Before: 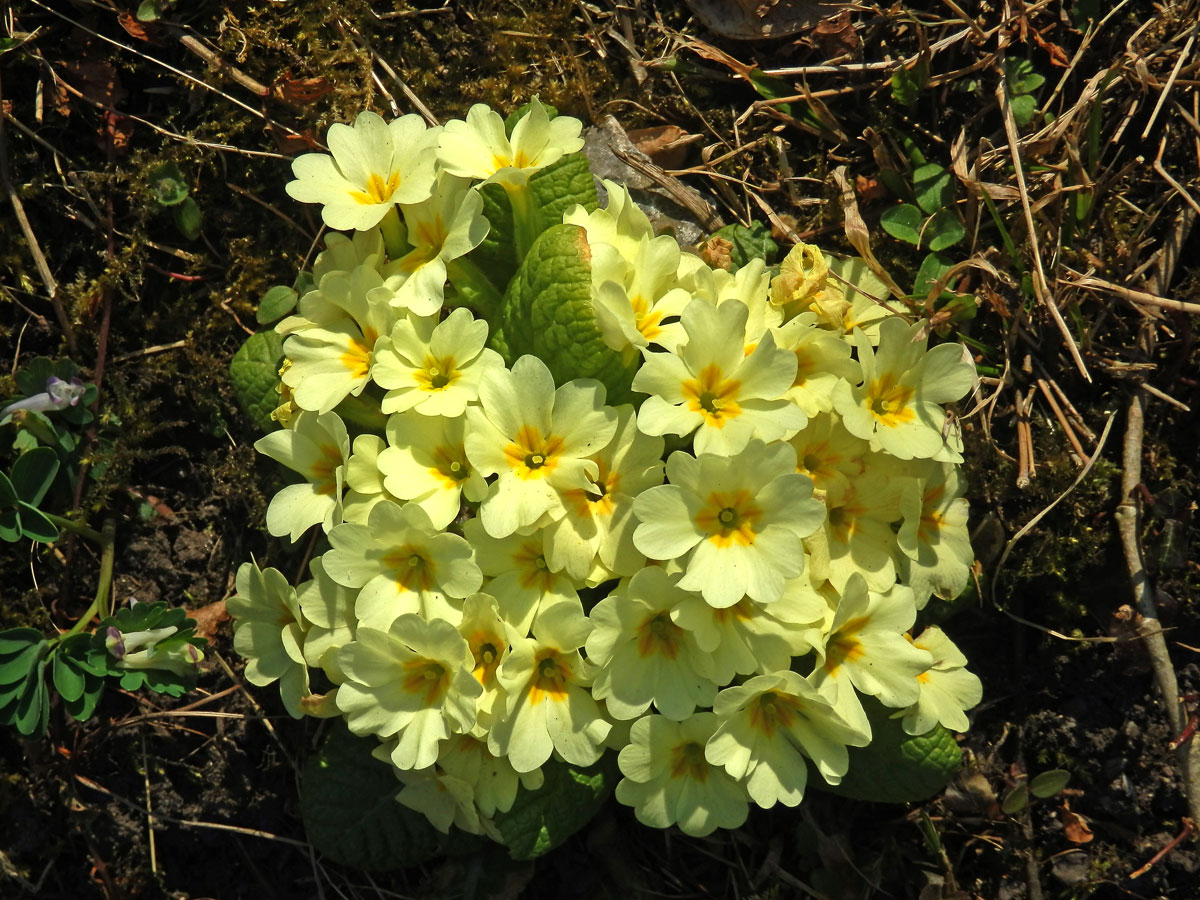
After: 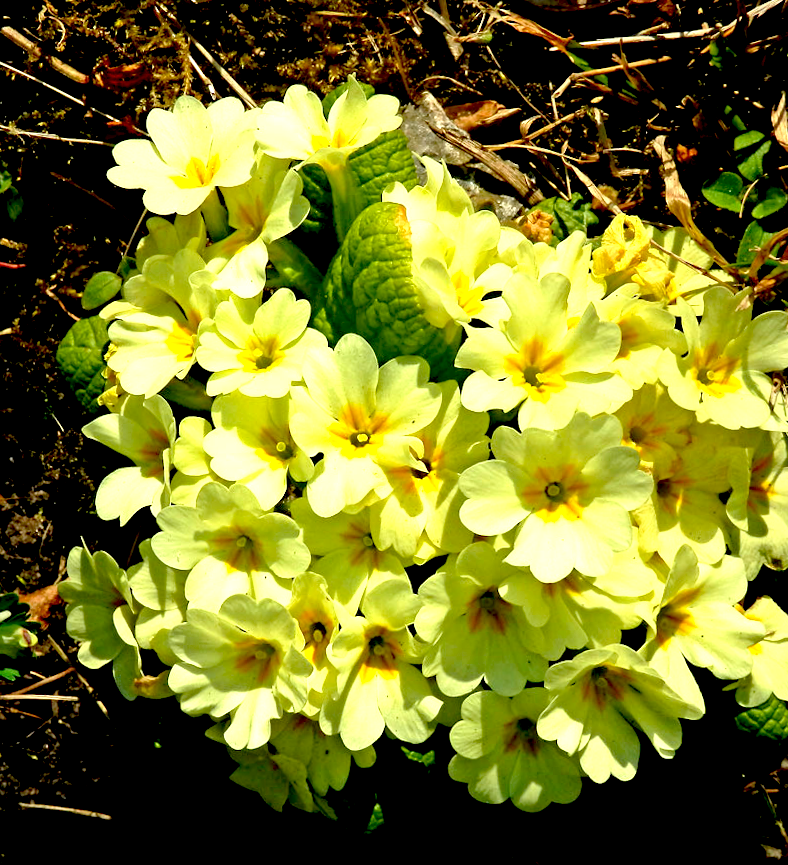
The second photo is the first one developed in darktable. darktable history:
exposure: black level correction 0.035, exposure 0.9 EV, compensate highlight preservation false
crop and rotate: left 13.409%, right 19.924%
rotate and perspective: rotation -1.32°, lens shift (horizontal) -0.031, crop left 0.015, crop right 0.985, crop top 0.047, crop bottom 0.982
